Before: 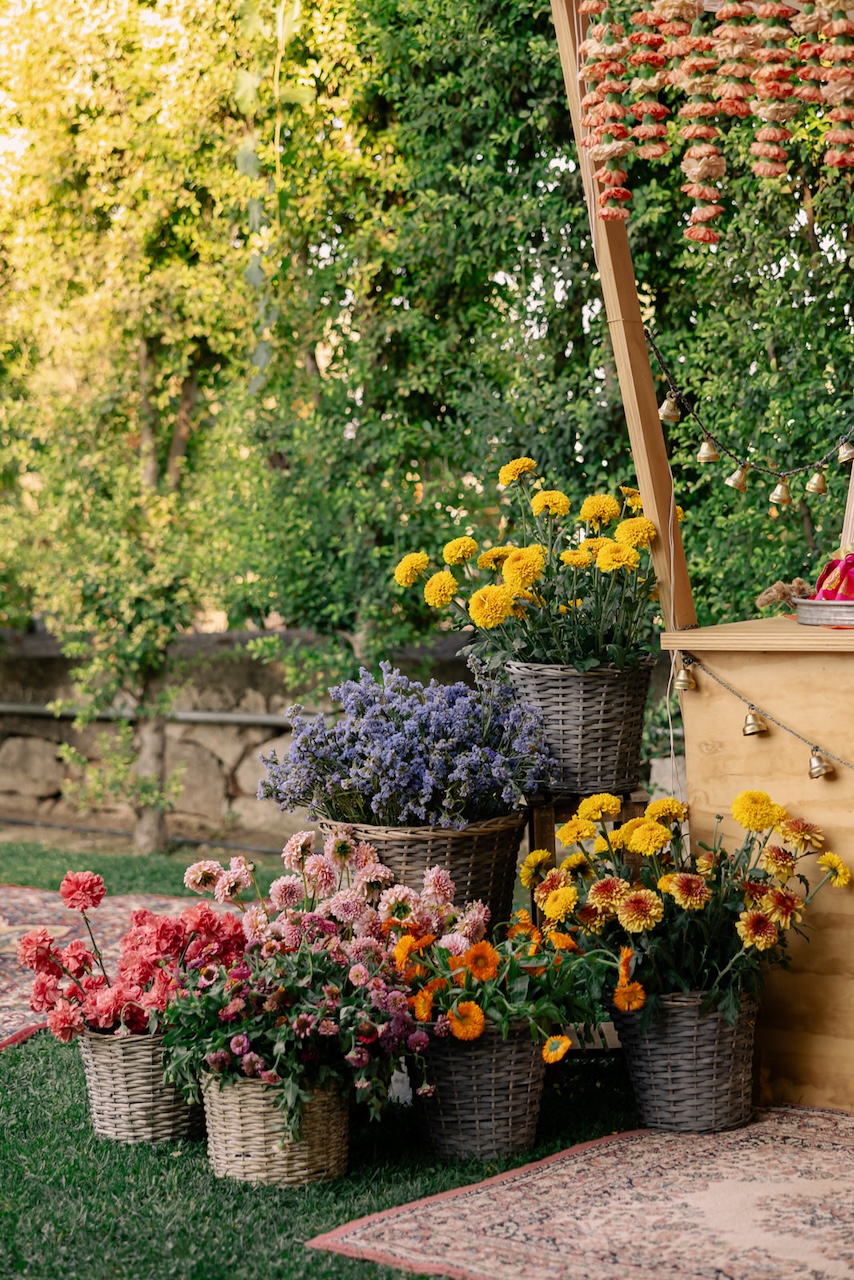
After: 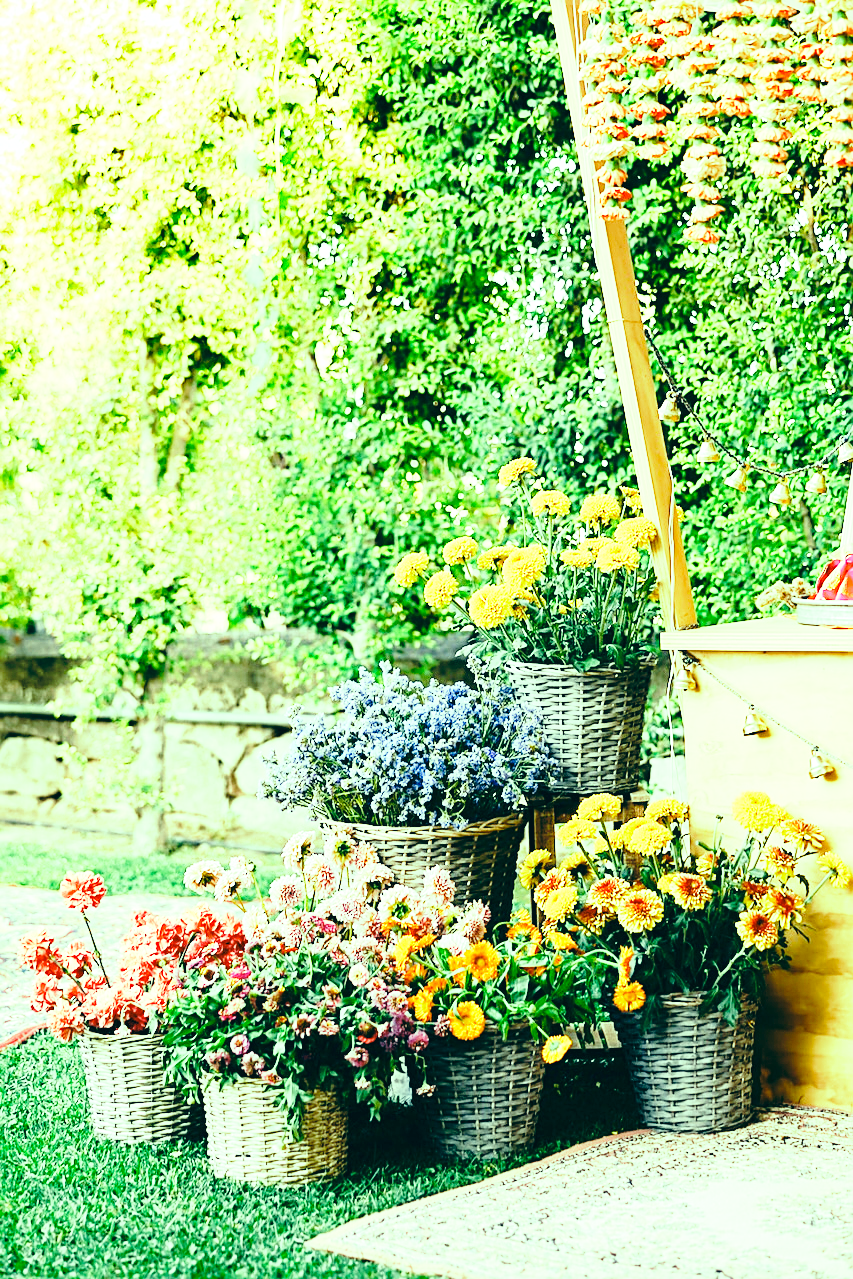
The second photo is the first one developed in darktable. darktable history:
base curve: curves: ch0 [(0, 0) (0.04, 0.03) (0.133, 0.232) (0.448, 0.748) (0.843, 0.968) (1, 1)], preserve colors none
sharpen: on, module defaults
color correction: highlights a* -19.49, highlights b* 9.8, shadows a* -20.93, shadows b* -10.15
exposure: black level correction 0, exposure 1.957 EV, compensate highlight preservation false
